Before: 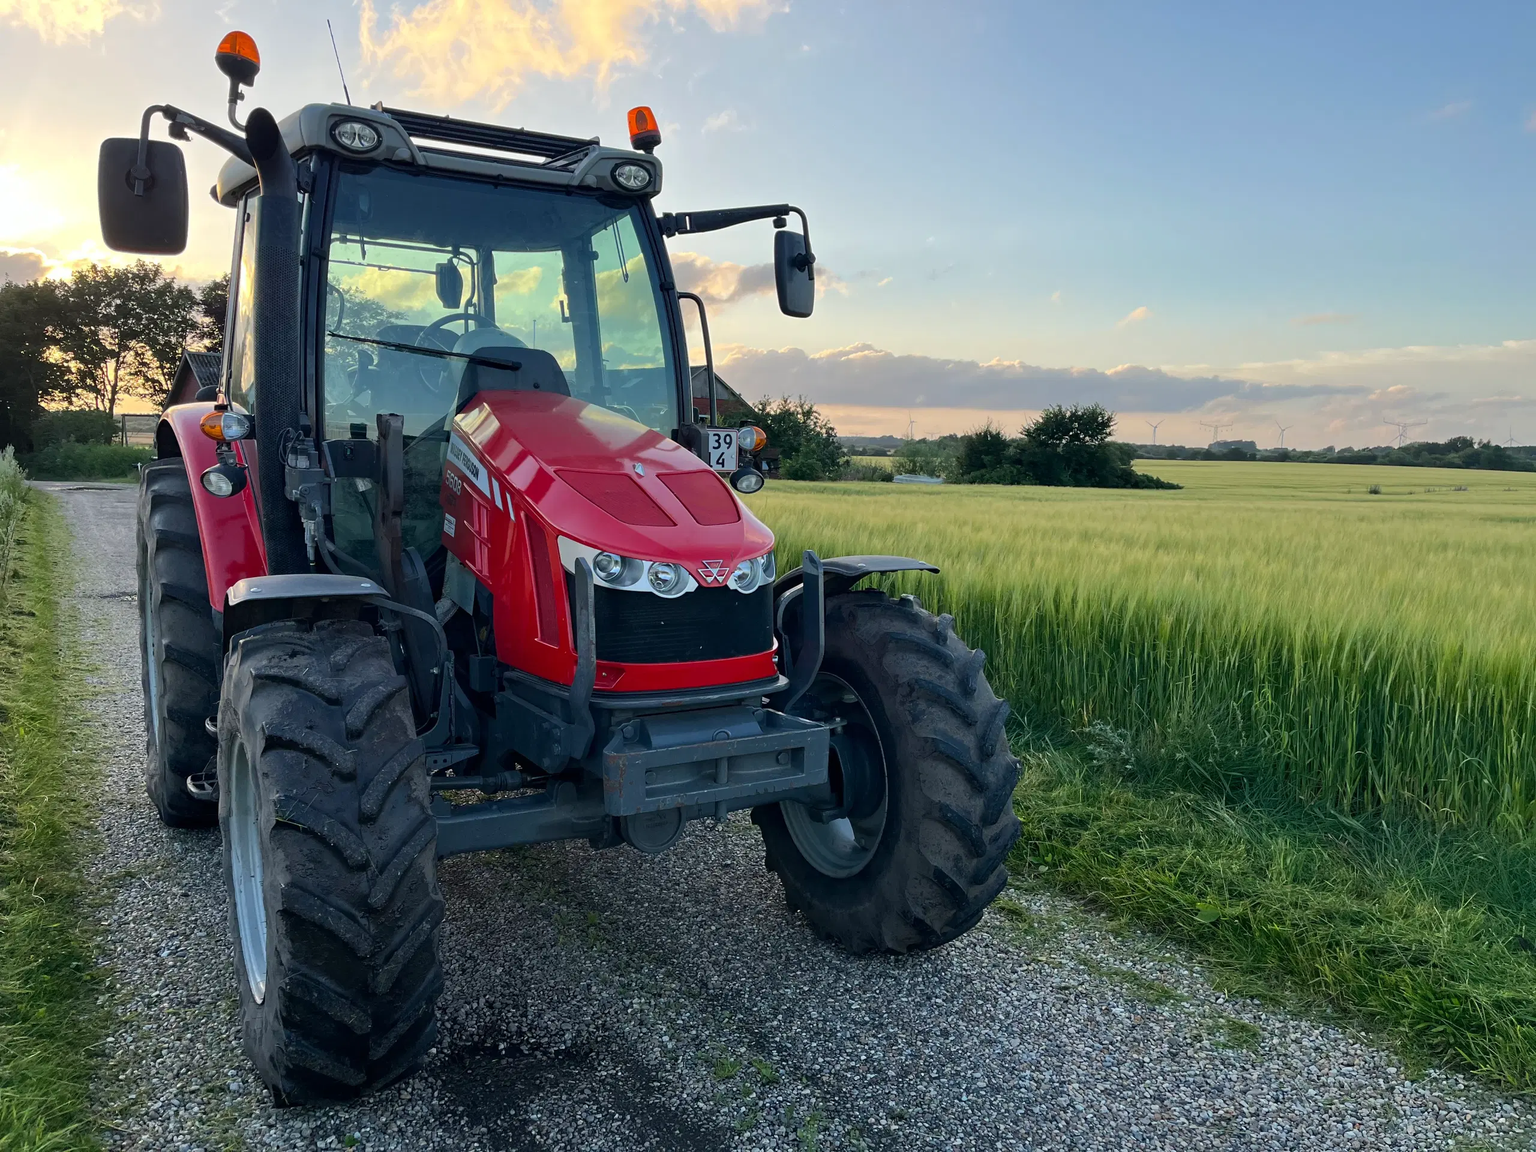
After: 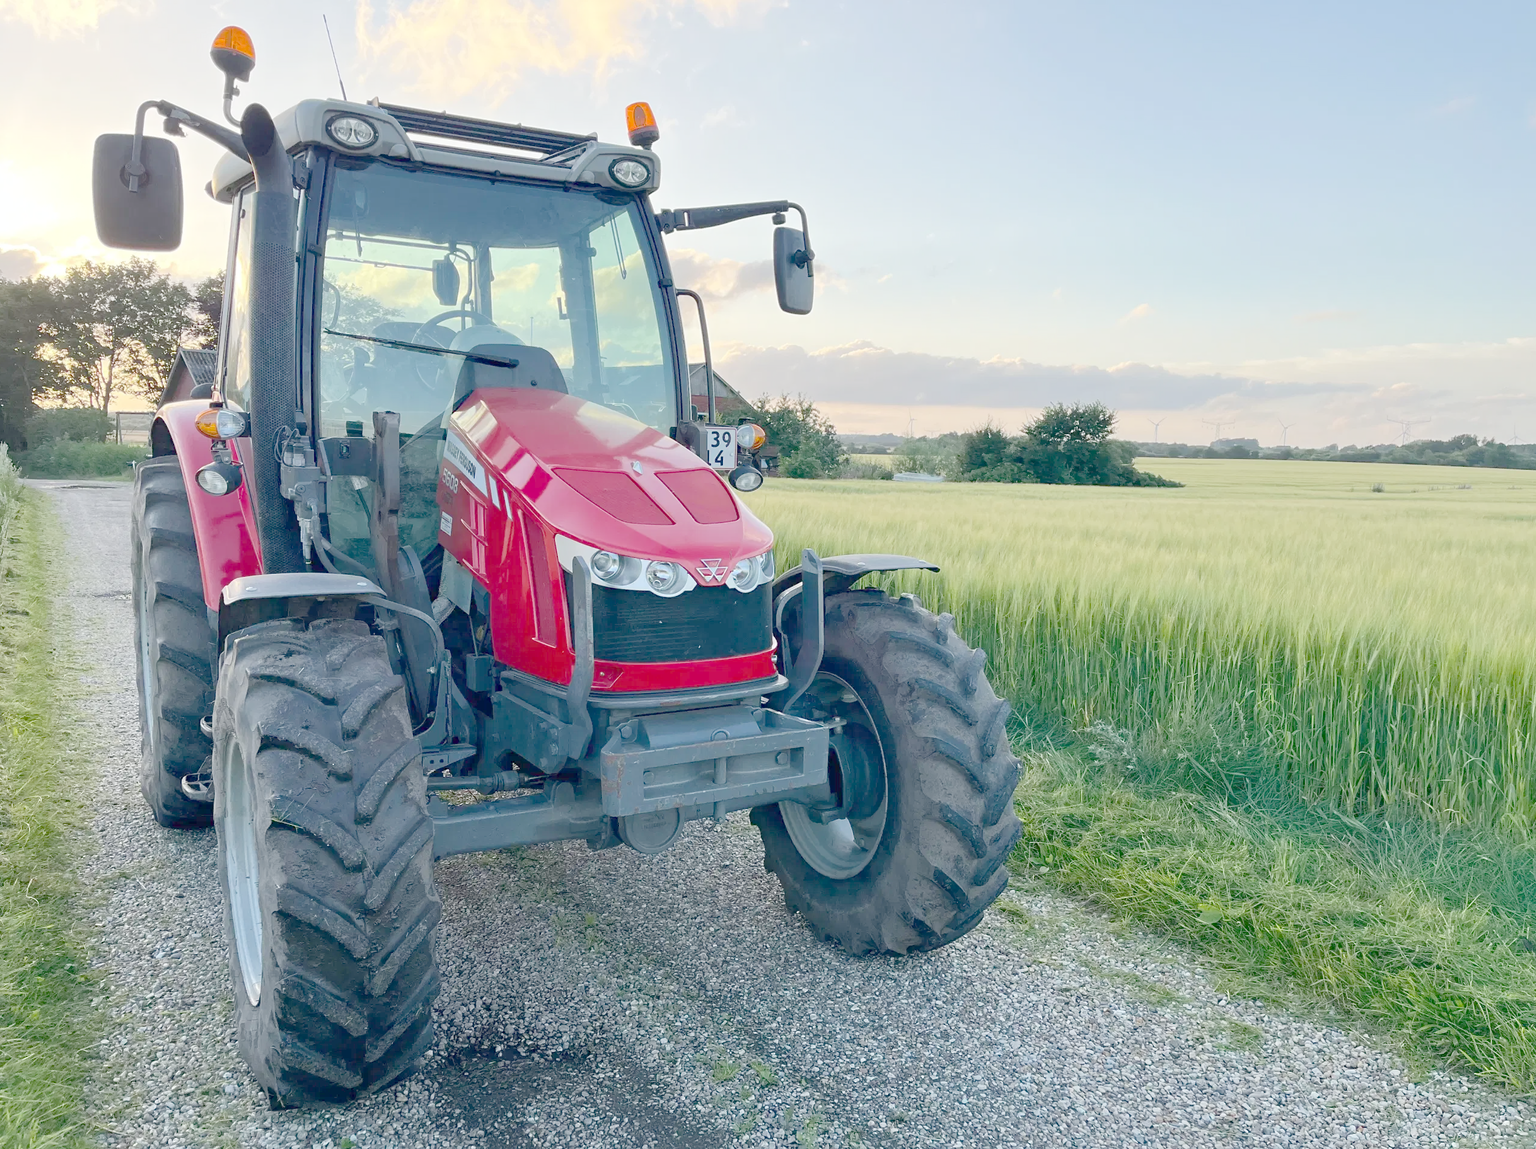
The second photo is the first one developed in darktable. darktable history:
crop: left 0.434%, top 0.485%, right 0.244%, bottom 0.386%
